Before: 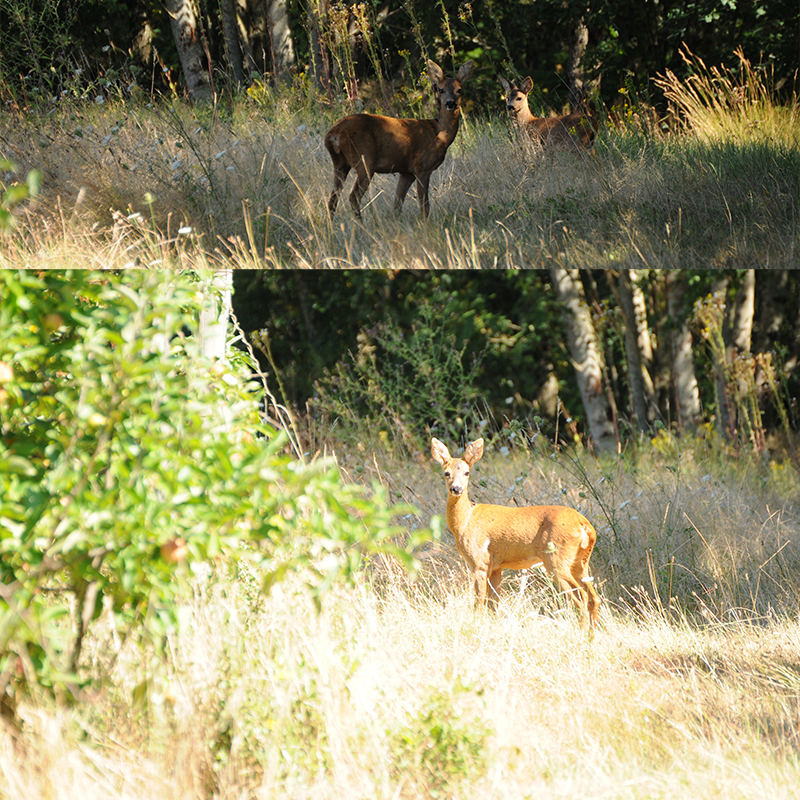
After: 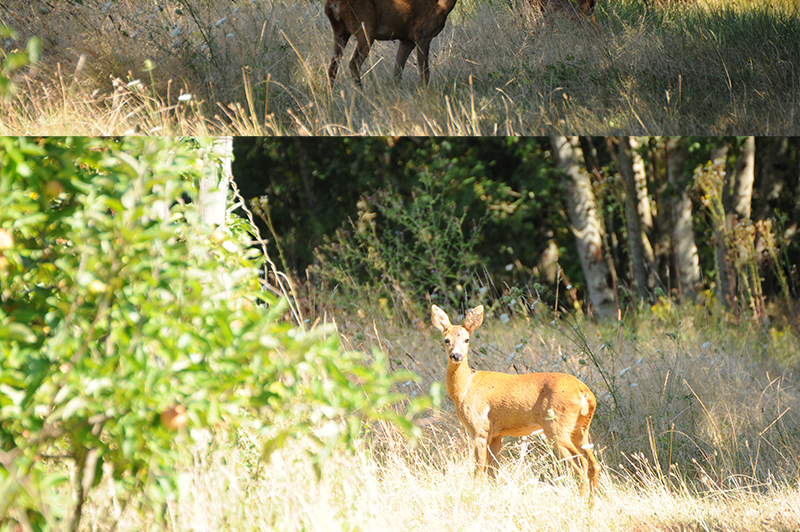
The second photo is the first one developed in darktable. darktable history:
crop: top 16.727%, bottom 16.727%
